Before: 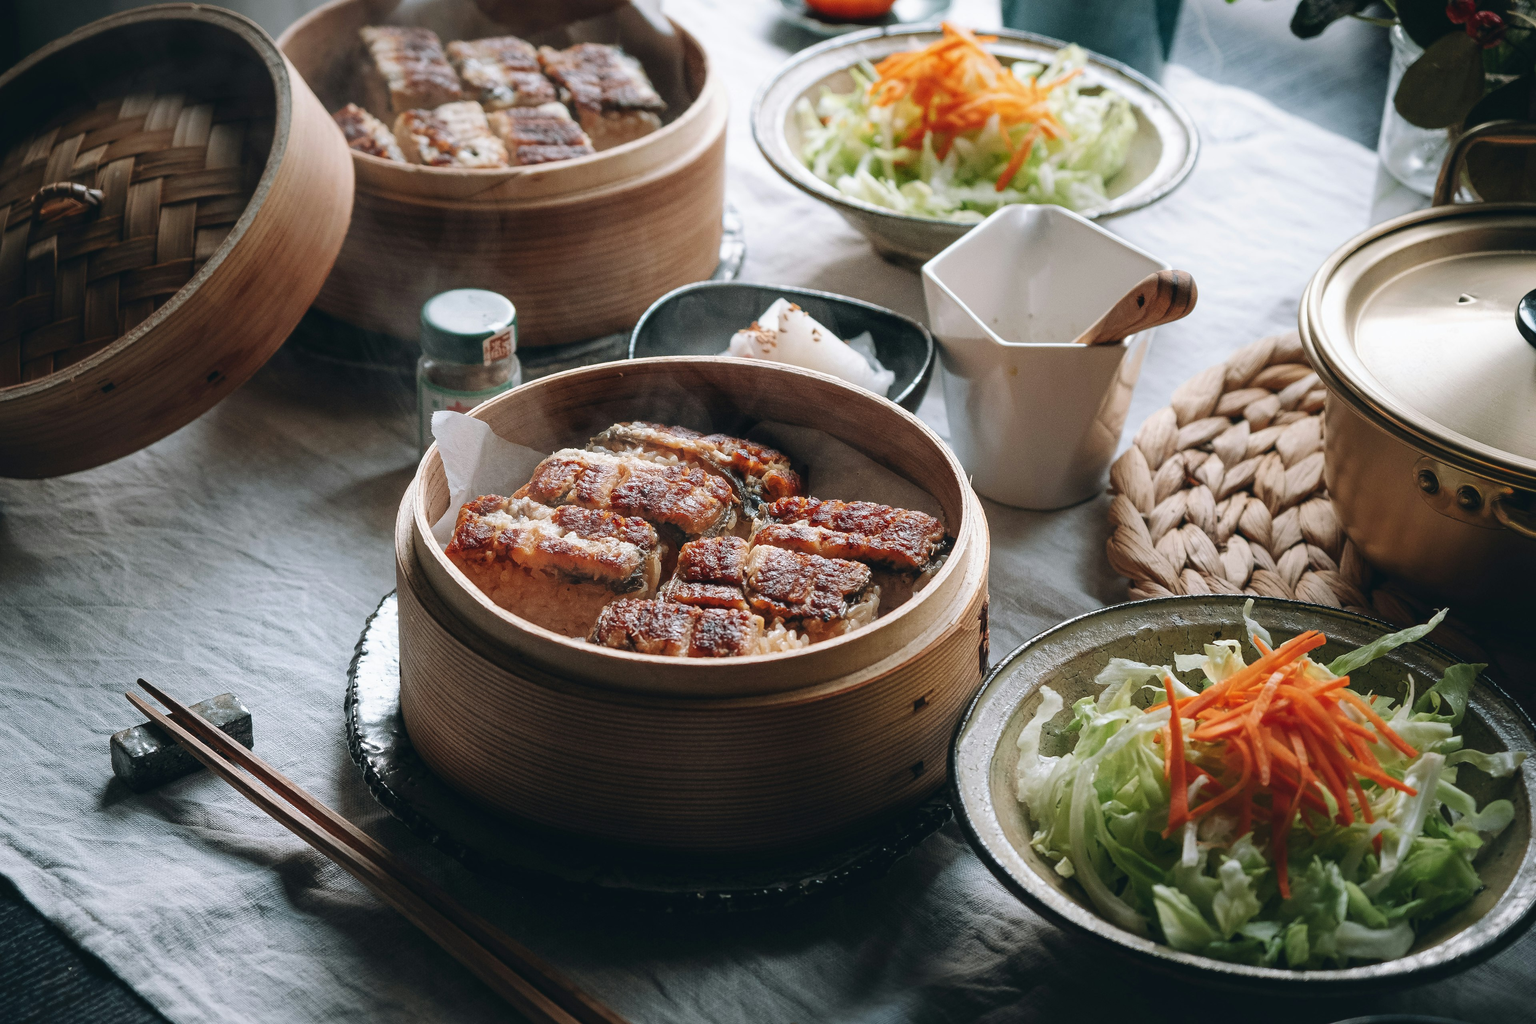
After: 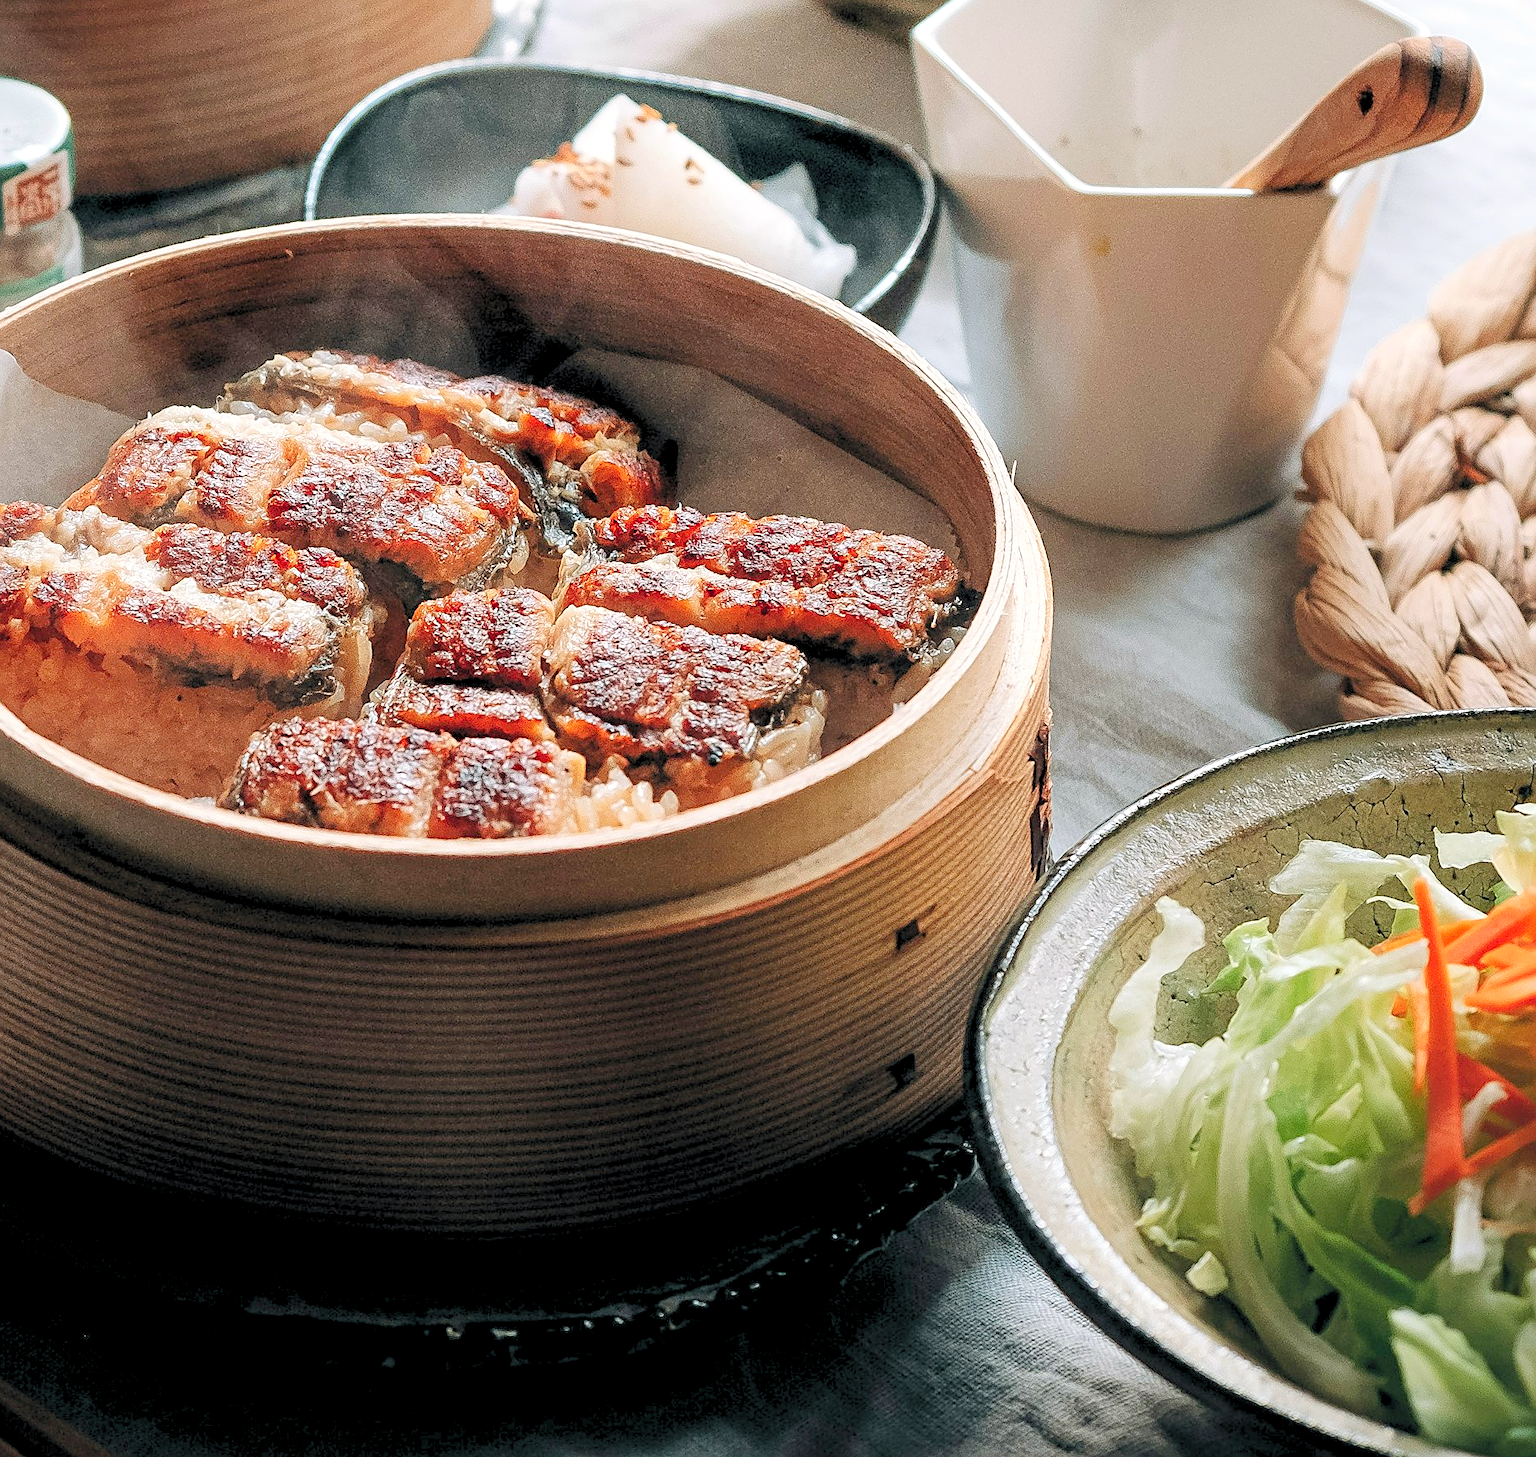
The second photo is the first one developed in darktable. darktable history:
white balance: red 1.009, blue 0.985
crop: left 31.379%, top 24.658%, right 20.326%, bottom 6.628%
sharpen: on, module defaults
levels: levels [0.072, 0.414, 0.976]
exposure: exposure 0.078 EV, compensate highlight preservation false
